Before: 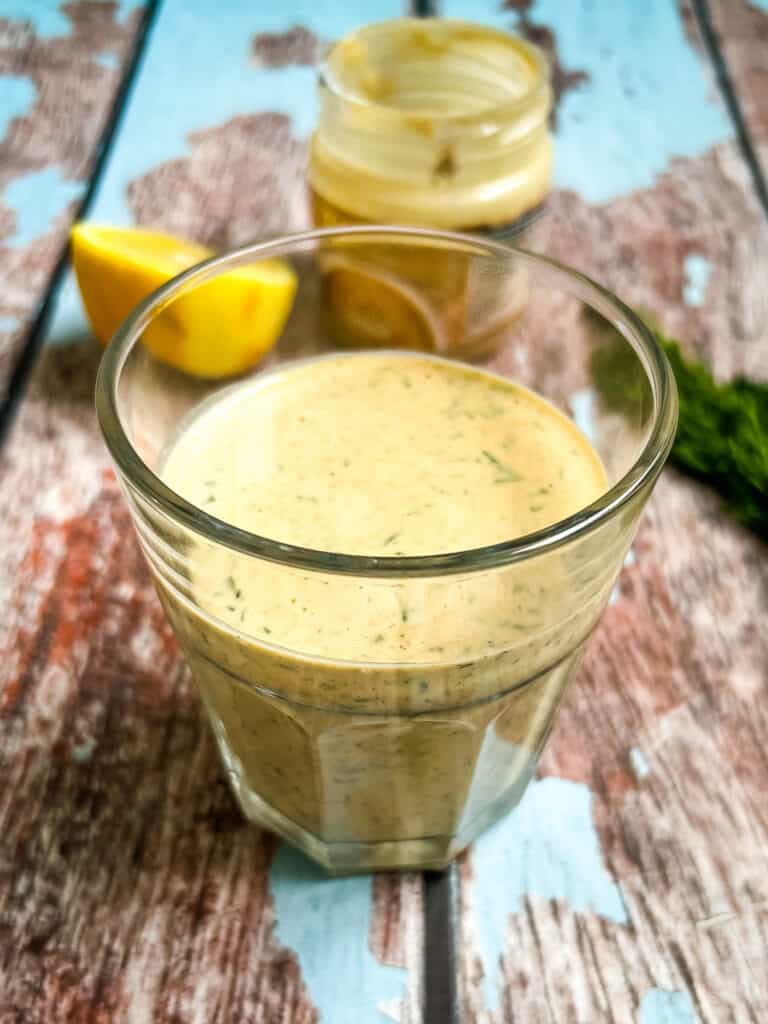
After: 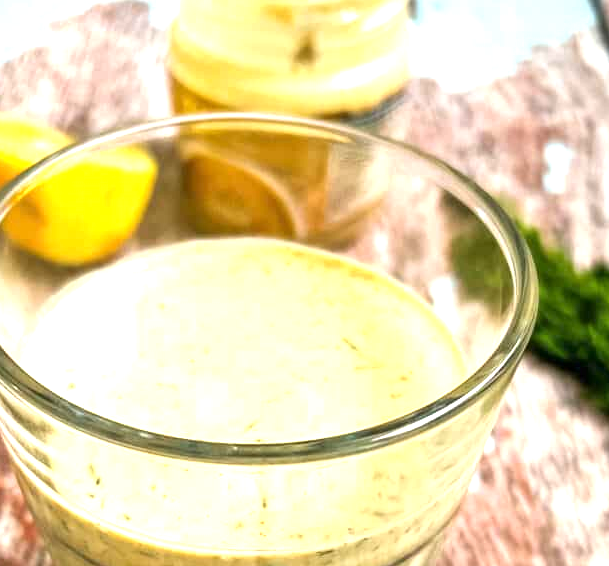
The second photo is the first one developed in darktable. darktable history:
exposure: exposure 0.95 EV, compensate highlight preservation false
crop: left 18.244%, top 11.091%, right 2.364%, bottom 33.545%
